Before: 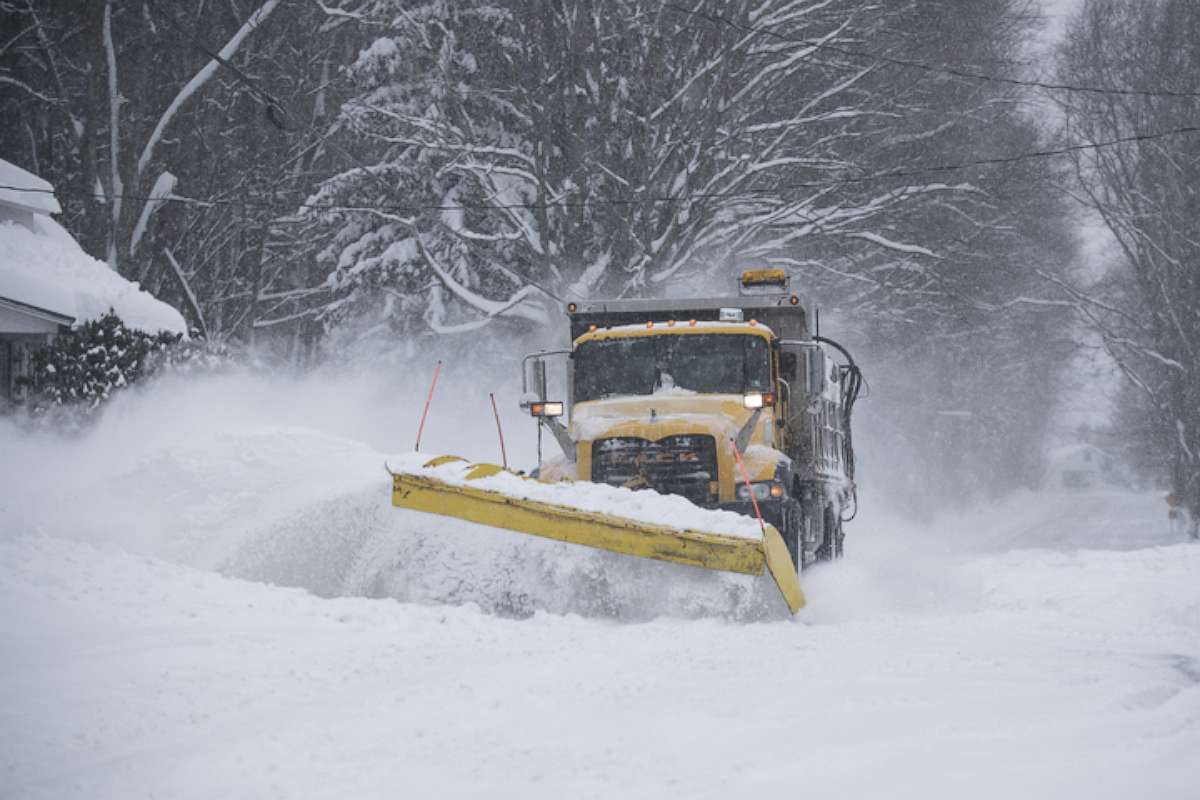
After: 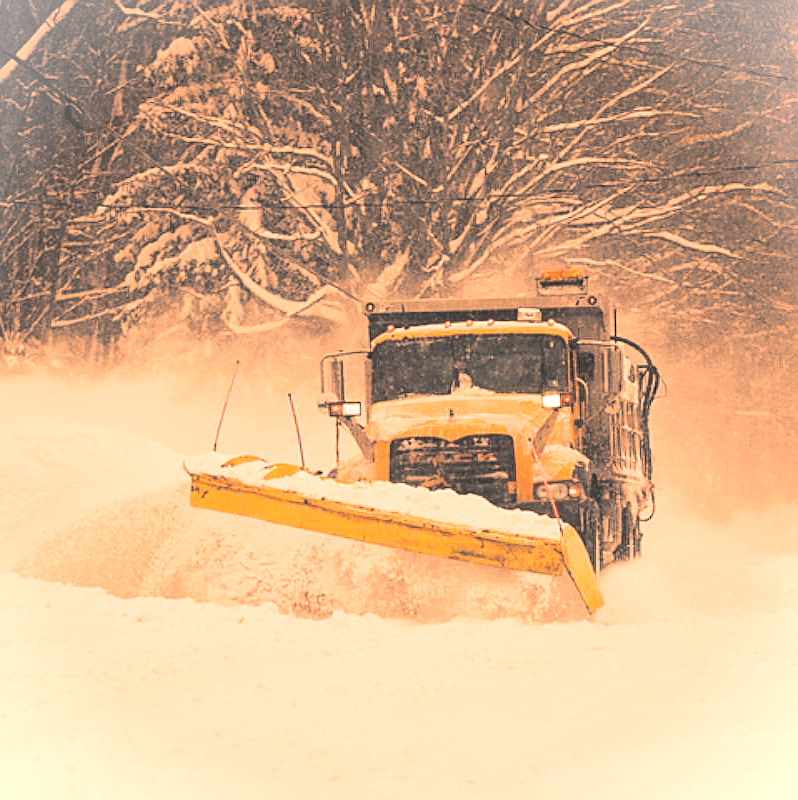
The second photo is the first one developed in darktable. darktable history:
split-toning: shadows › hue 201.6°, shadows › saturation 0.16, highlights › hue 50.4°, highlights › saturation 0.2, balance -49.9
white balance: red 1.467, blue 0.684
vignetting: fall-off start 100%, brightness 0.3, saturation 0
crop: left 16.899%, right 16.556%
exposure: compensate highlight preservation false
contrast brightness saturation: contrast 0.2, brightness 0.16, saturation 0.22
shadows and highlights: shadows 43.06, highlights 6.94
sharpen: on, module defaults
